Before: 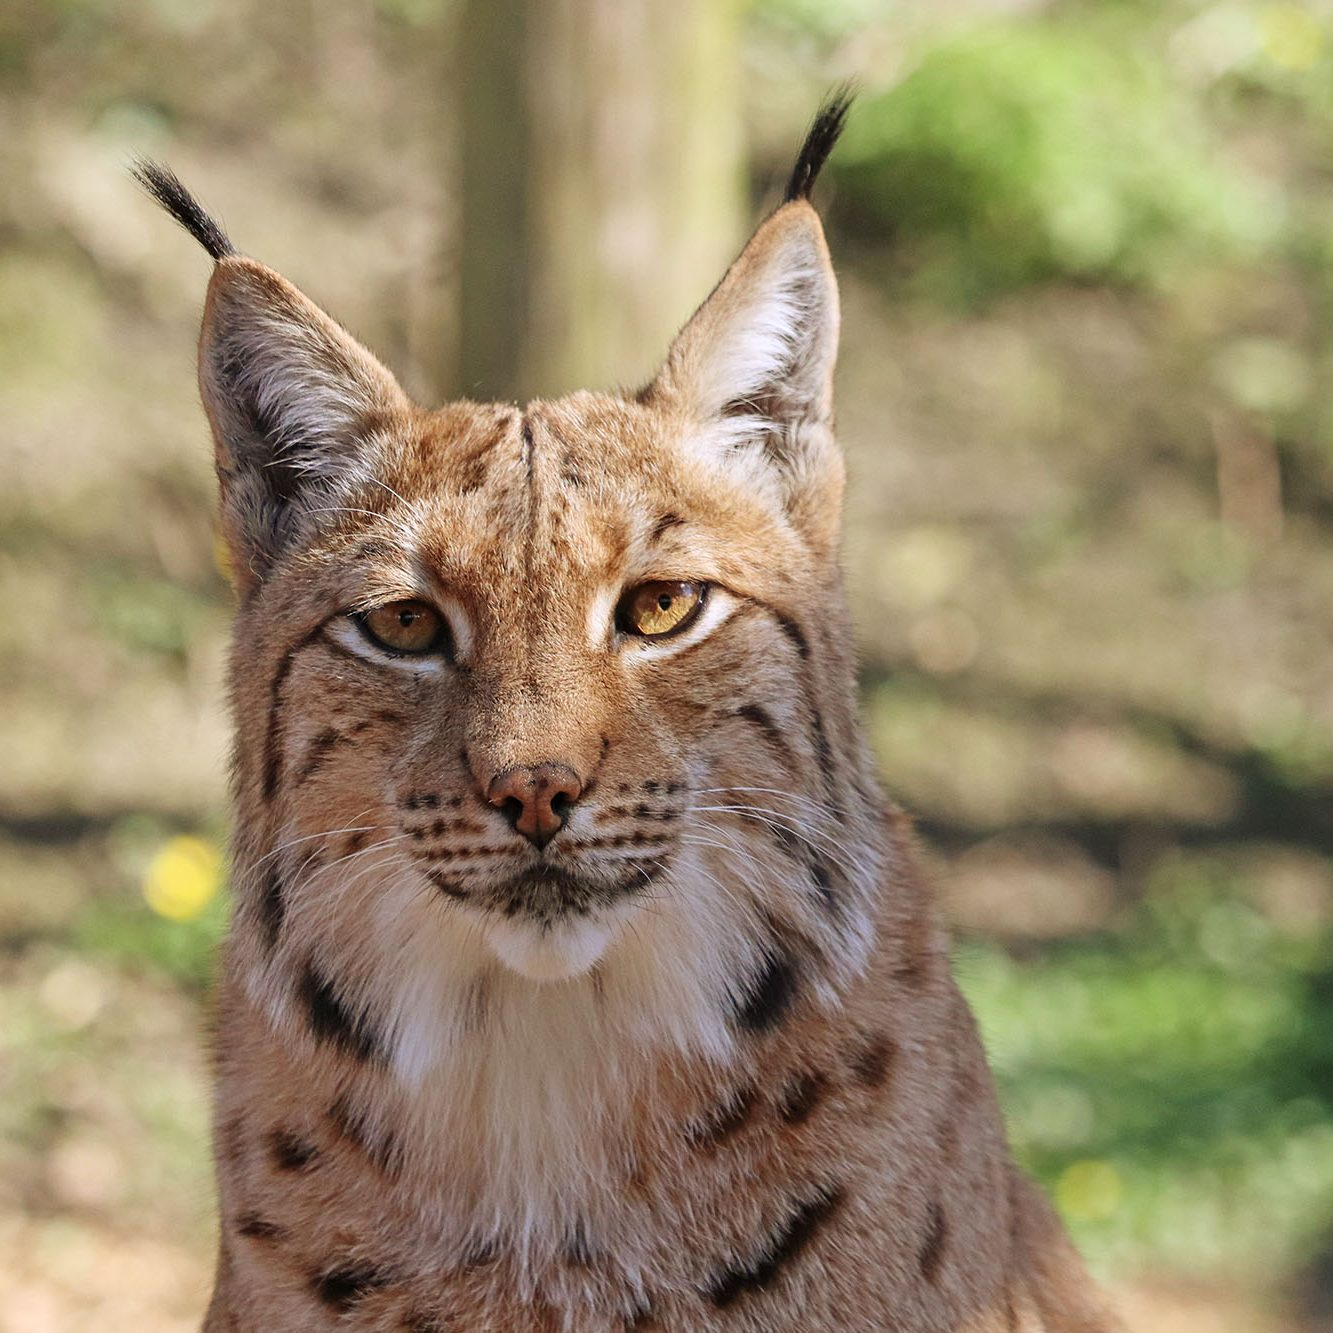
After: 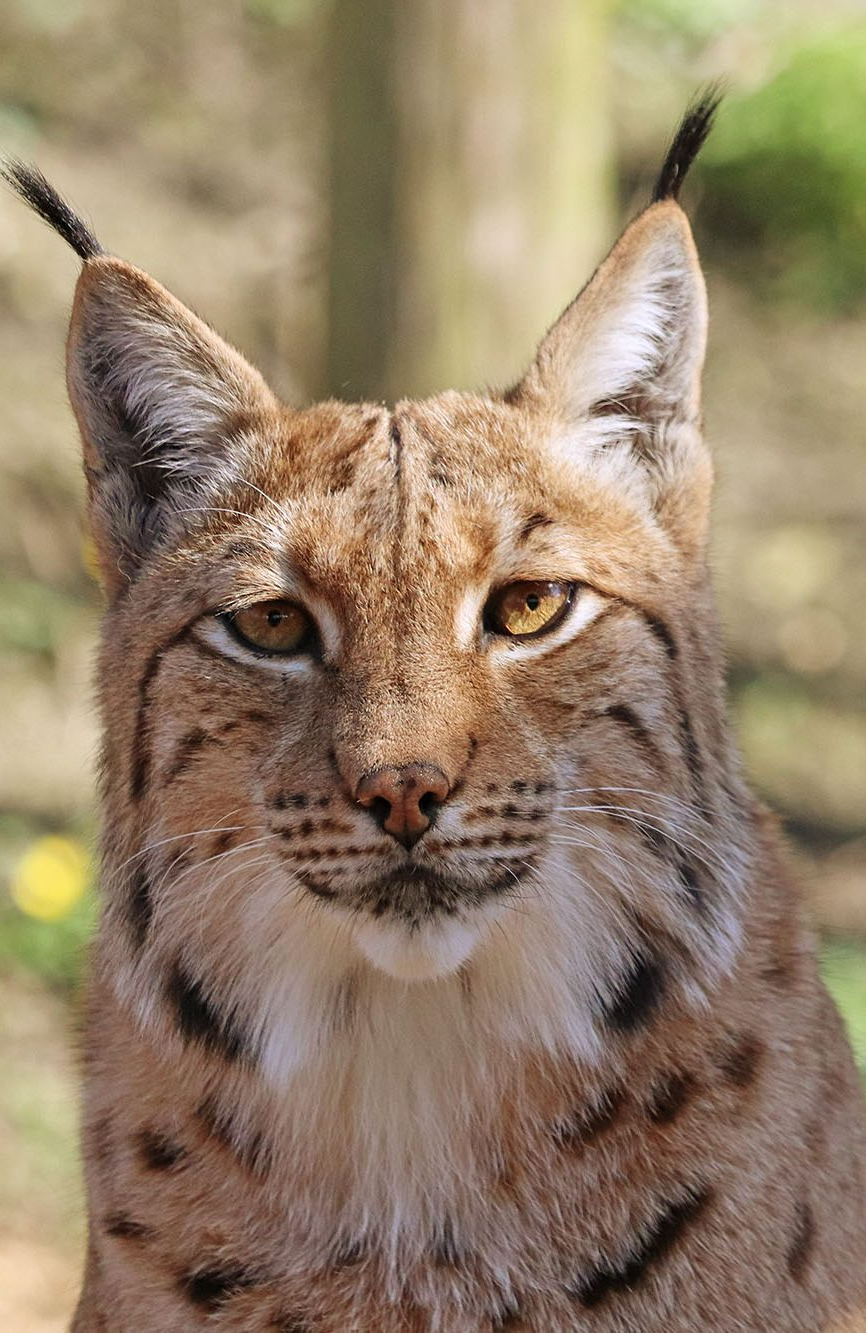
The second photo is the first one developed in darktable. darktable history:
crop and rotate: left 9.972%, right 25%
